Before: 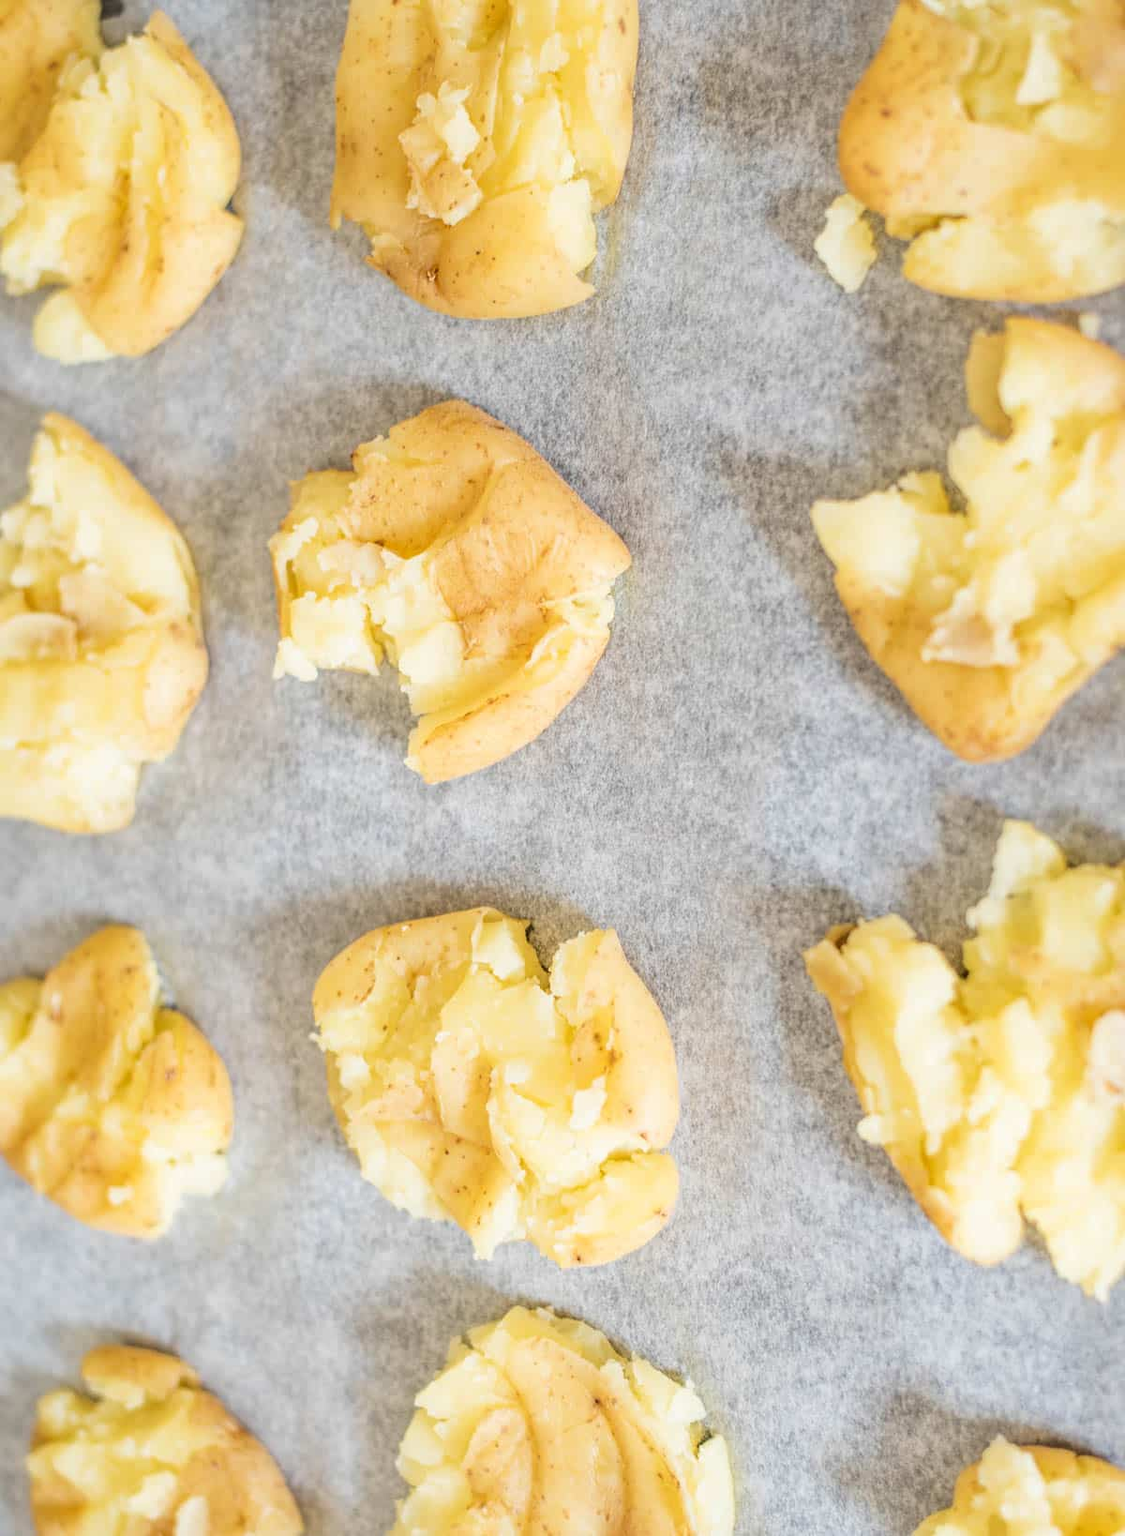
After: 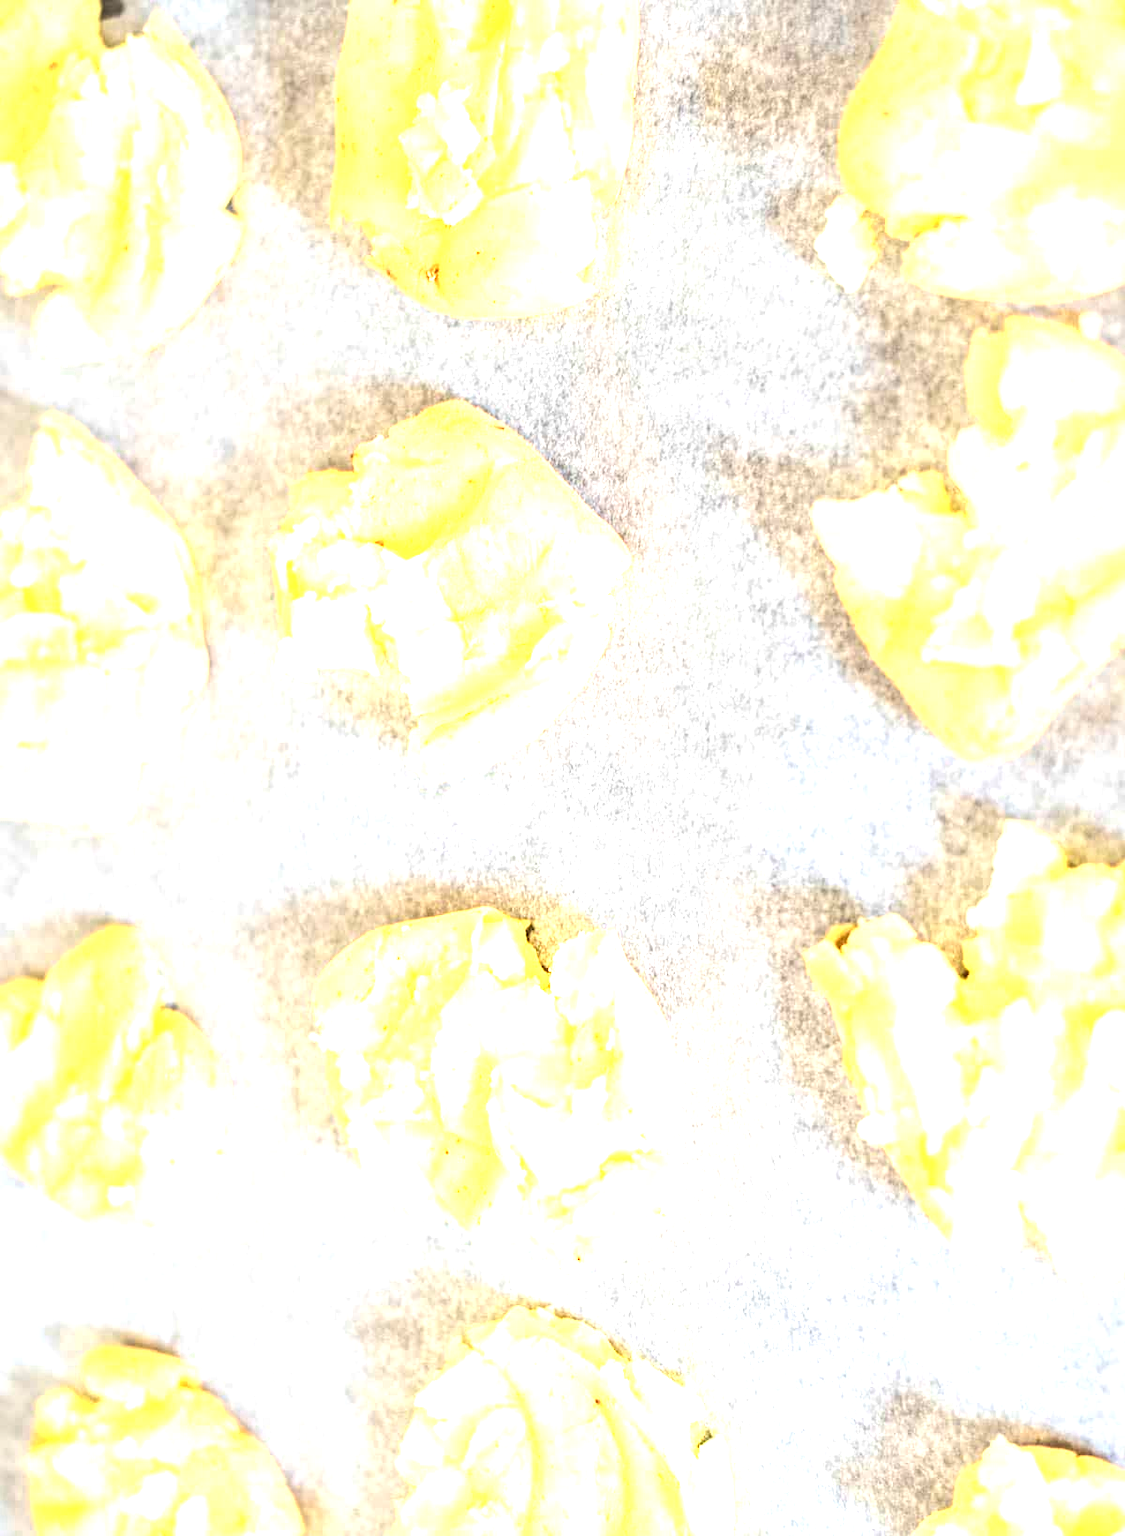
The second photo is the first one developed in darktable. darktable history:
tone equalizer: -8 EV -1.06 EV, -7 EV -0.993 EV, -6 EV -0.851 EV, -5 EV -0.581 EV, -3 EV 0.6 EV, -2 EV 0.879 EV, -1 EV 1 EV, +0 EV 1.07 EV
color zones: curves: ch0 [(0.099, 0.624) (0.257, 0.596) (0.384, 0.376) (0.529, 0.492) (0.697, 0.564) (0.768, 0.532) (0.908, 0.644)]; ch1 [(0.112, 0.564) (0.254, 0.612) (0.432, 0.676) (0.592, 0.456) (0.743, 0.684) (0.888, 0.536)]; ch2 [(0.25, 0.5) (0.469, 0.36) (0.75, 0.5)]
